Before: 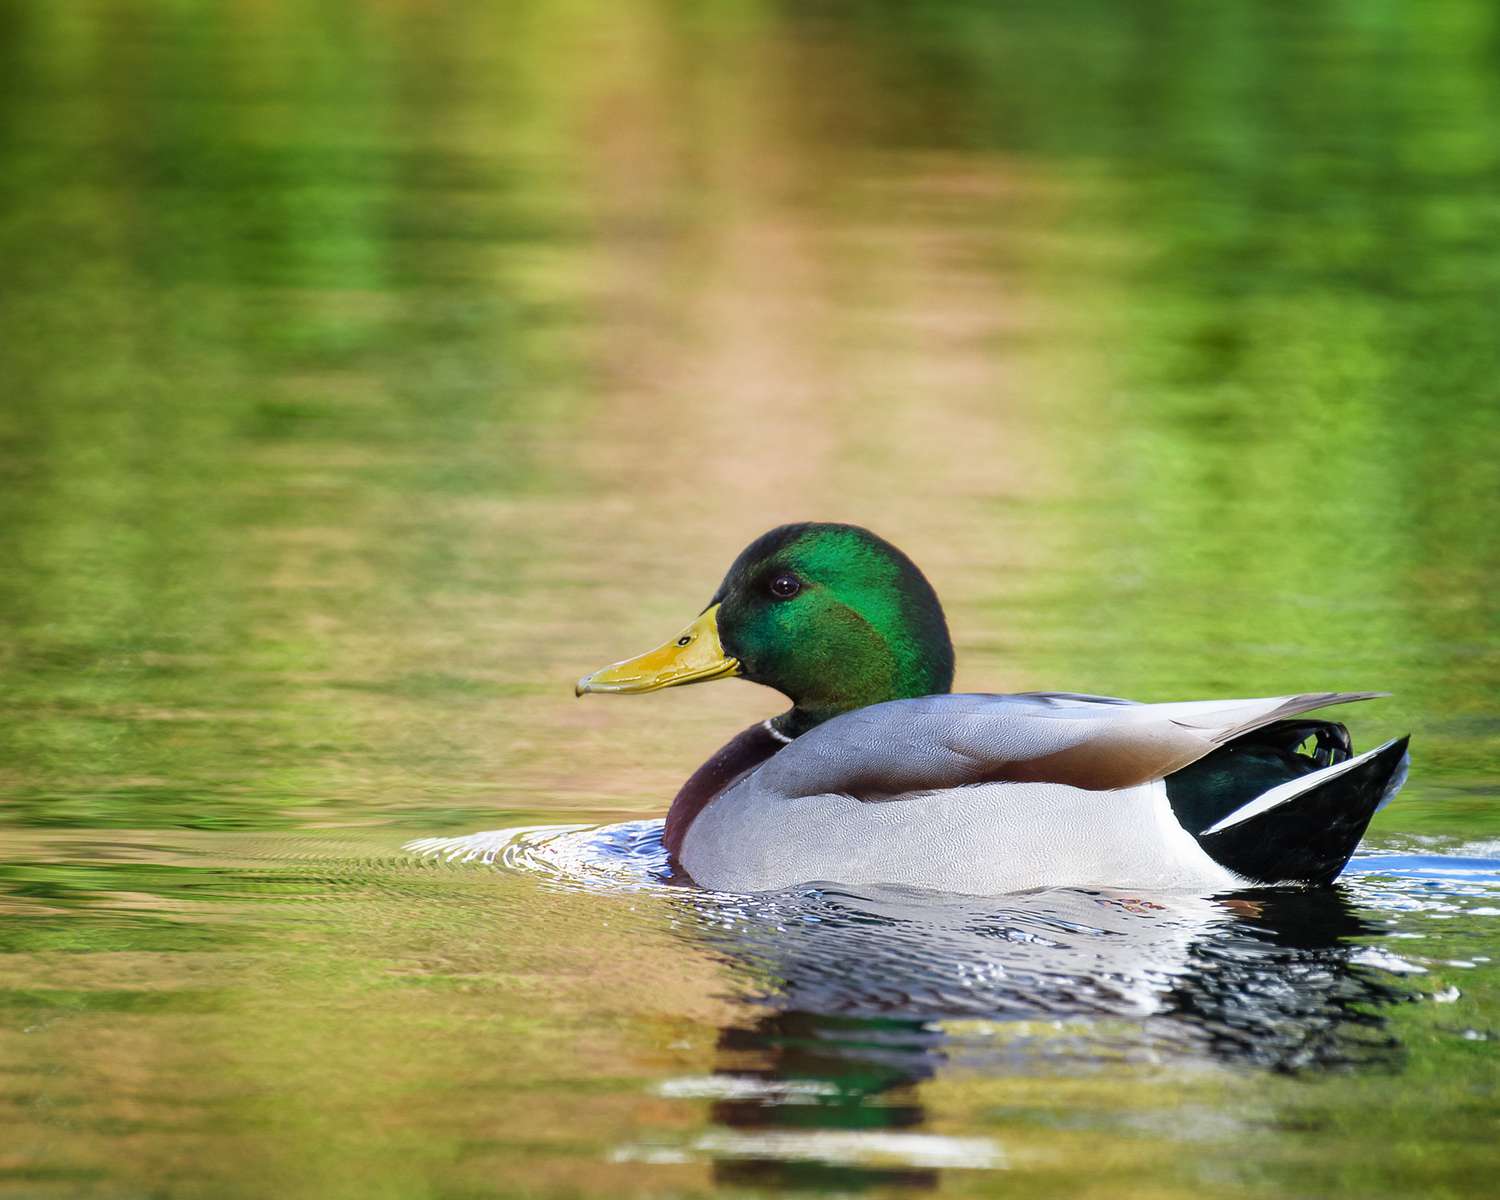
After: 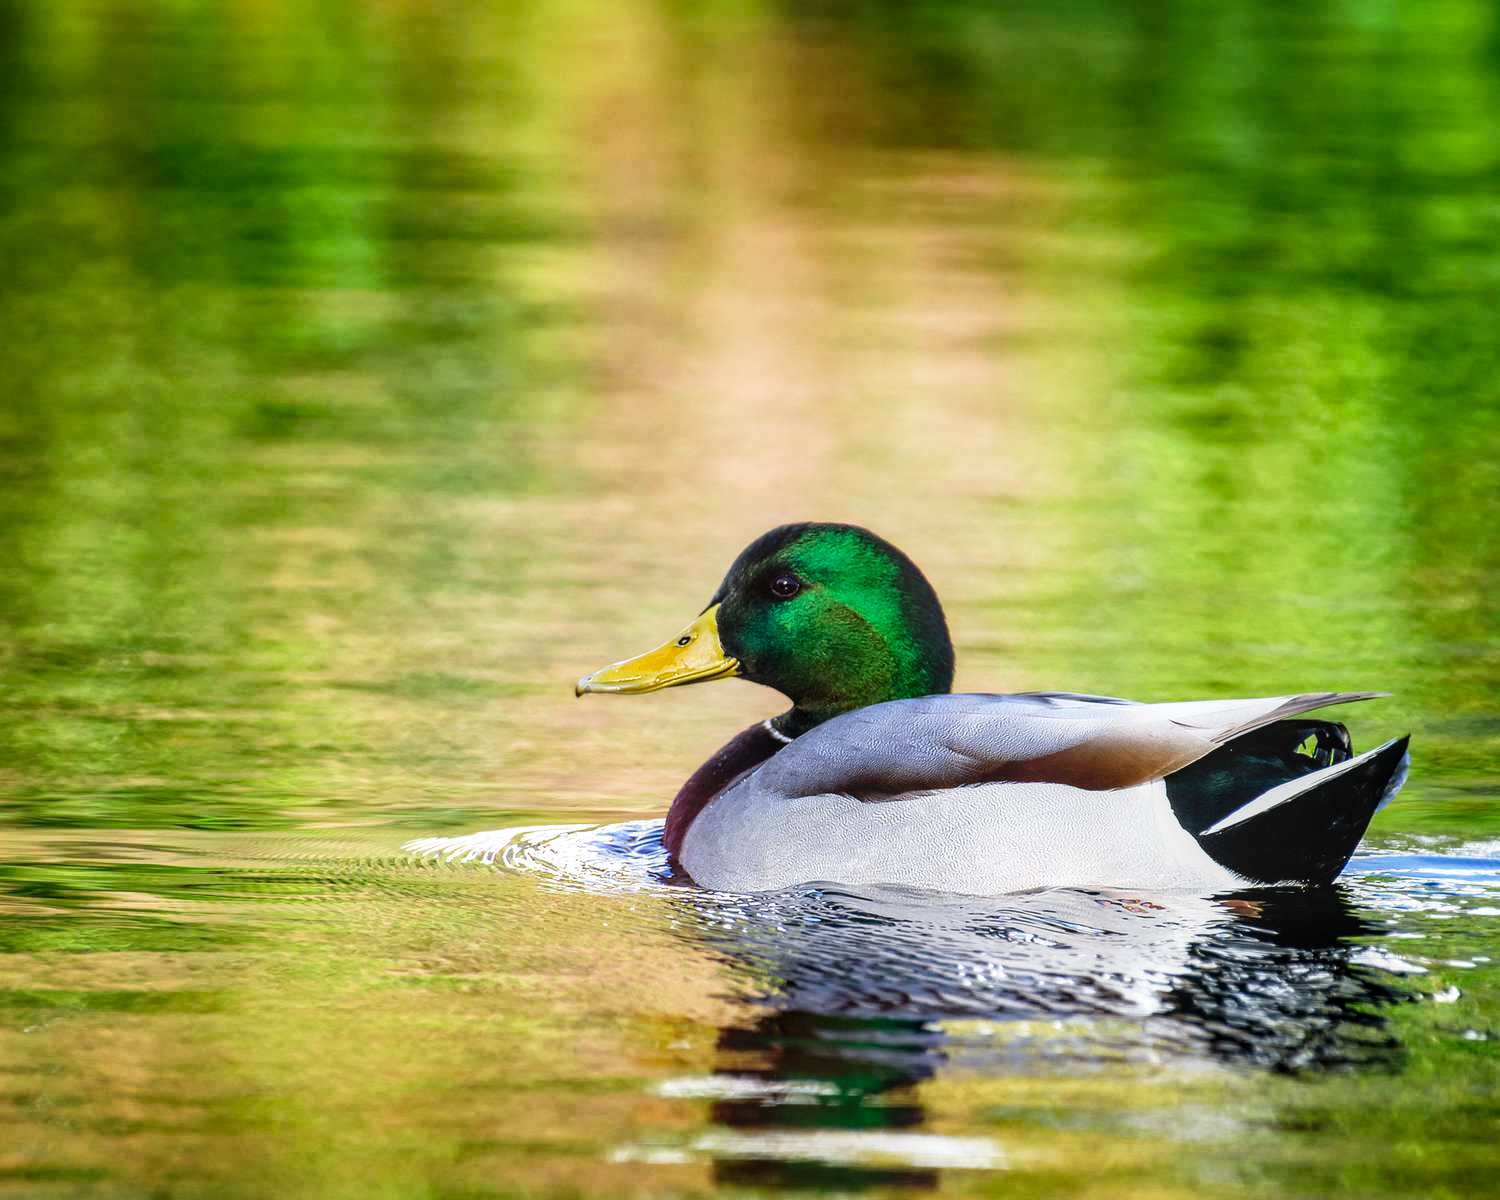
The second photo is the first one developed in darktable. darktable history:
local contrast: on, module defaults
tone curve: curves: ch0 [(0, 0.011) (0.053, 0.026) (0.174, 0.115) (0.416, 0.417) (0.697, 0.758) (0.852, 0.902) (0.991, 0.981)]; ch1 [(0, 0) (0.264, 0.22) (0.407, 0.373) (0.463, 0.457) (0.492, 0.5) (0.512, 0.511) (0.54, 0.543) (0.585, 0.617) (0.659, 0.686) (0.78, 0.8) (1, 1)]; ch2 [(0, 0) (0.438, 0.449) (0.473, 0.469) (0.503, 0.5) (0.523, 0.534) (0.562, 0.591) (0.612, 0.627) (0.701, 0.707) (1, 1)], preserve colors none
